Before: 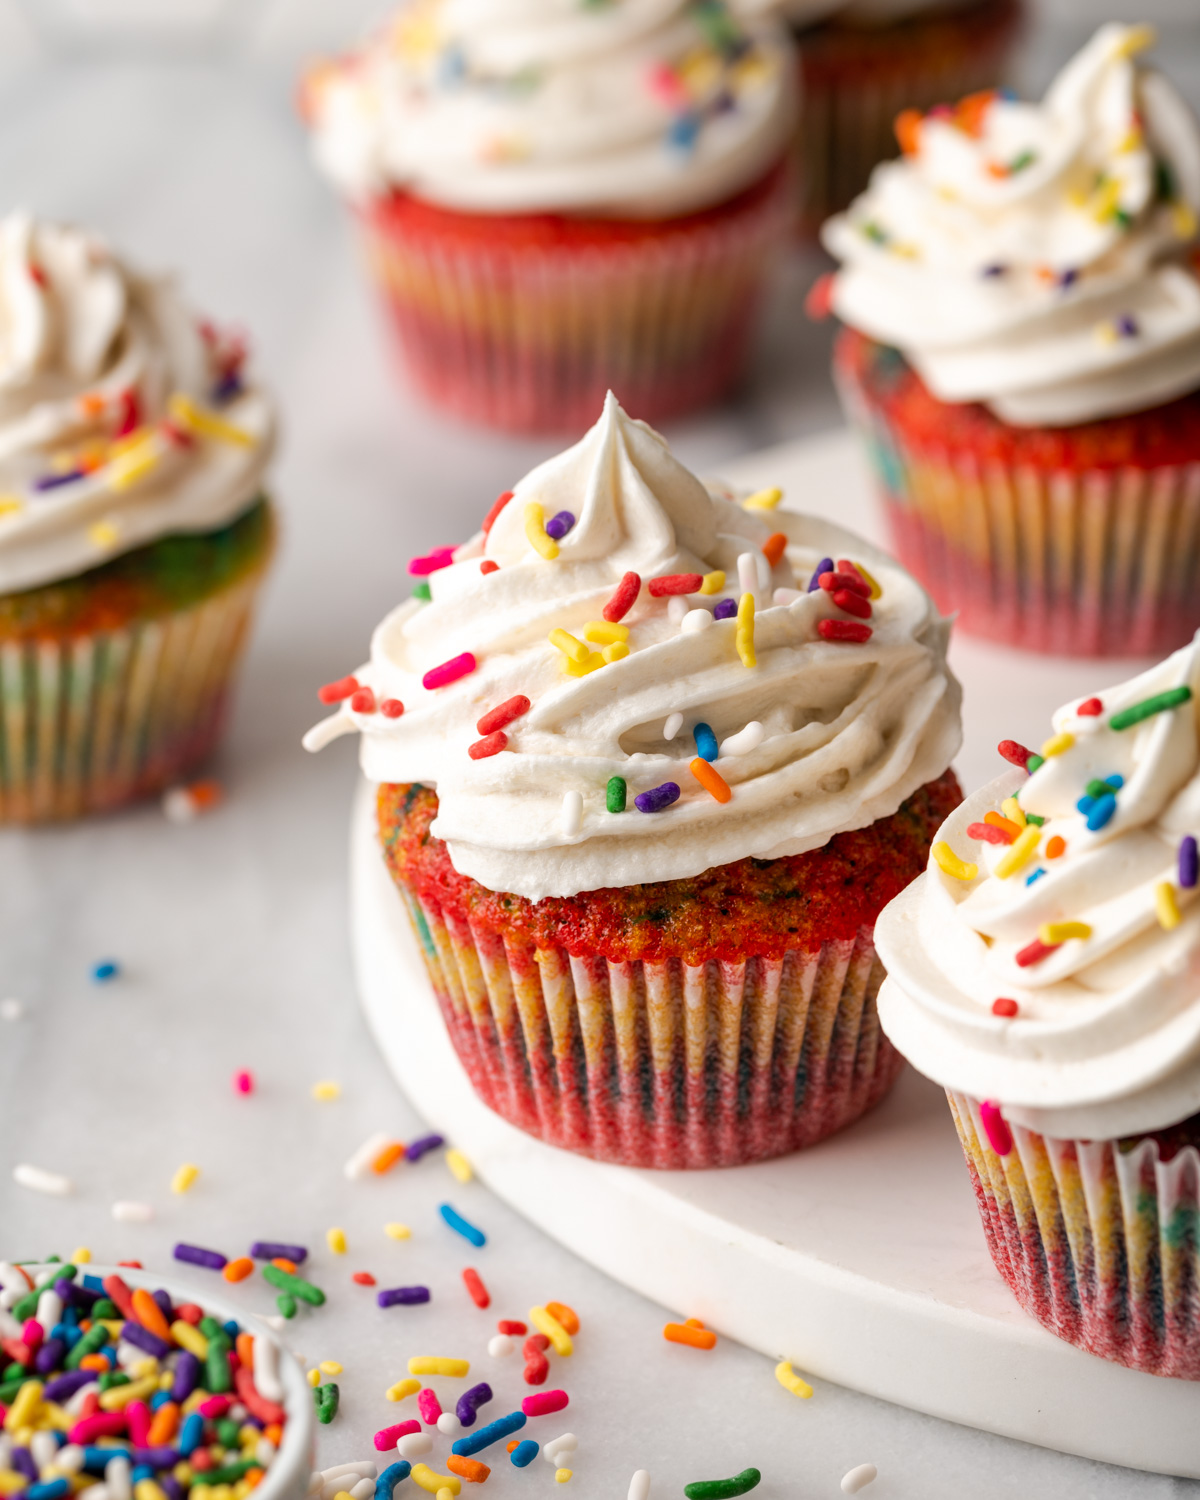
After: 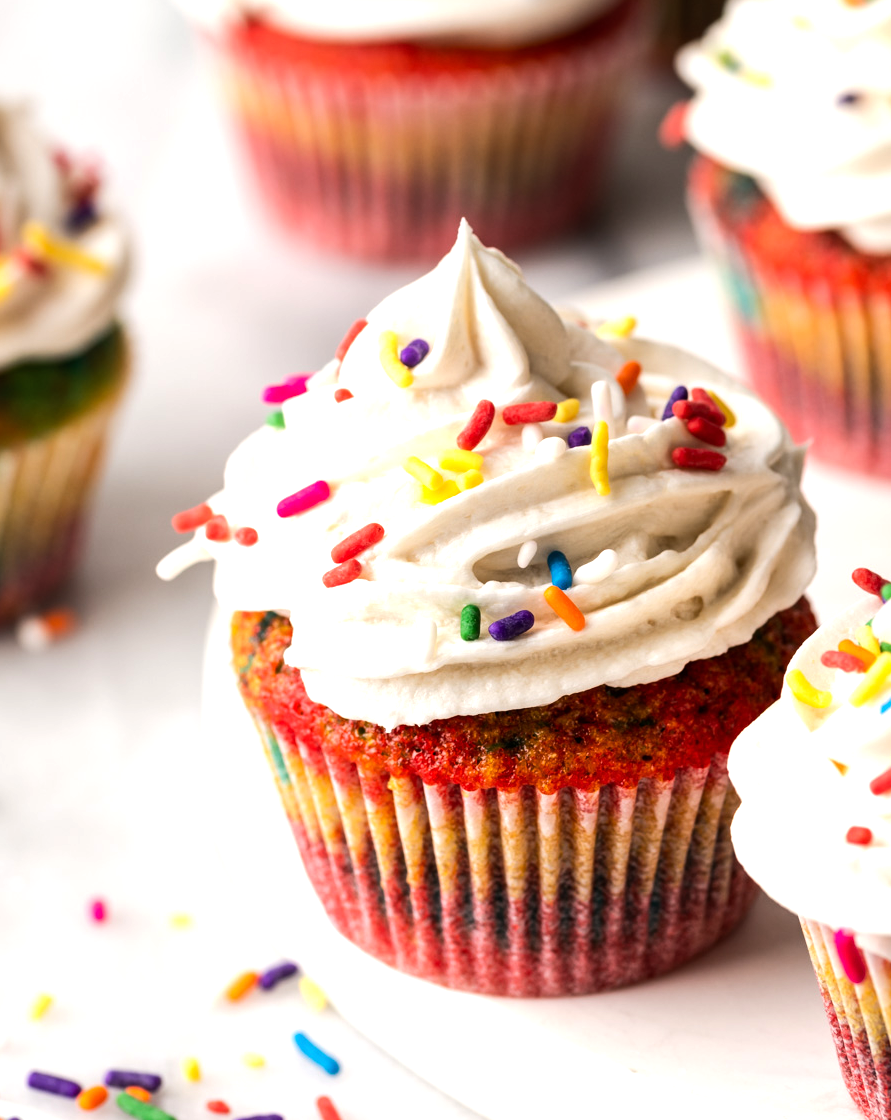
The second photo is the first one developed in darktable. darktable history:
tone equalizer: -8 EV -0.75 EV, -7 EV -0.717 EV, -6 EV -0.621 EV, -5 EV -0.398 EV, -3 EV 0.398 EV, -2 EV 0.6 EV, -1 EV 0.682 EV, +0 EV 0.762 EV, edges refinement/feathering 500, mask exposure compensation -1.57 EV, preserve details no
crop and rotate: left 12.21%, top 11.494%, right 13.535%, bottom 13.794%
